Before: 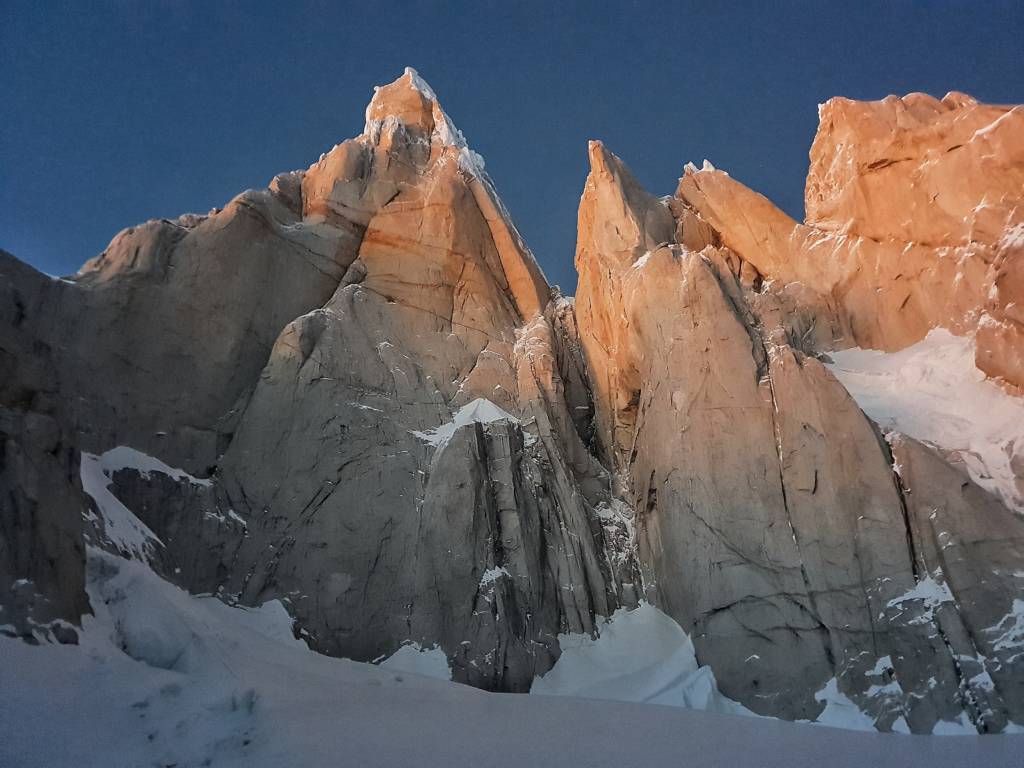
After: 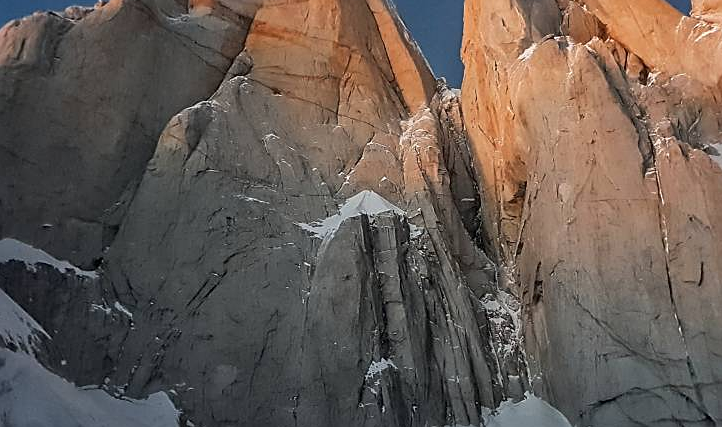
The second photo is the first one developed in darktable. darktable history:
tone curve: curves: ch0 [(0, 0) (0.003, 0.003) (0.011, 0.011) (0.025, 0.024) (0.044, 0.043) (0.069, 0.068) (0.1, 0.098) (0.136, 0.133) (0.177, 0.174) (0.224, 0.22) (0.277, 0.272) (0.335, 0.329) (0.399, 0.391) (0.468, 0.459) (0.543, 0.545) (0.623, 0.625) (0.709, 0.711) (0.801, 0.802) (0.898, 0.898) (1, 1)], color space Lab, independent channels, preserve colors none
sharpen: on, module defaults
crop: left 11.174%, top 27.117%, right 18.287%, bottom 17.266%
